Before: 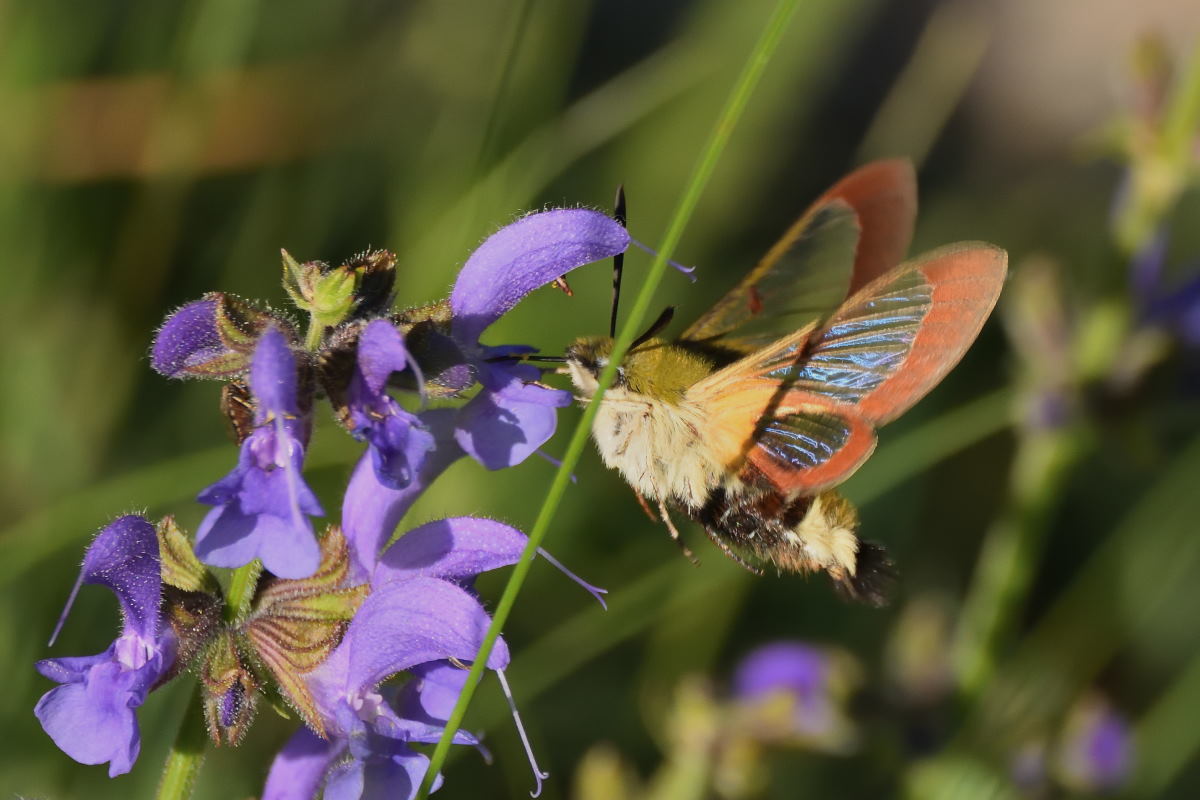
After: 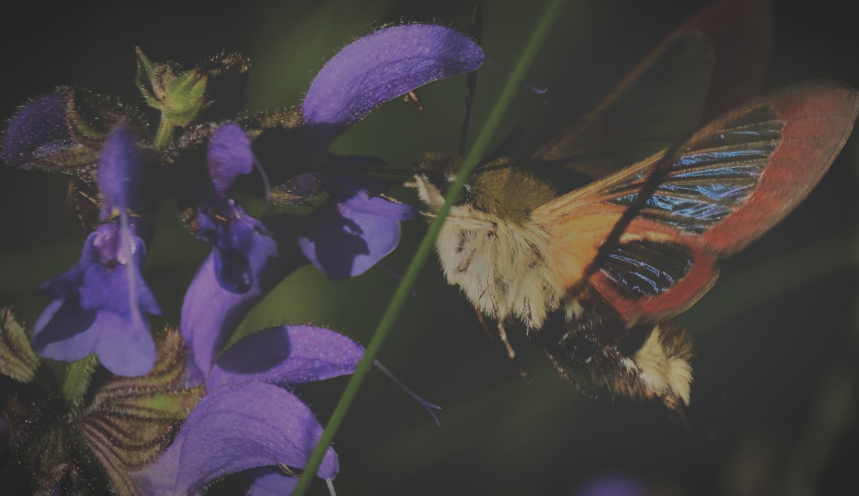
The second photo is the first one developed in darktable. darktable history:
local contrast: on, module defaults
crop and rotate: angle -3.37°, left 9.79%, top 20.73%, right 12.42%, bottom 11.82%
vignetting: automatic ratio true
base curve: curves: ch0 [(0, 0.036) (0.007, 0.037) (0.604, 0.887) (1, 1)], preserve colors none
tone equalizer: -8 EV -2 EV, -7 EV -2 EV, -6 EV -2 EV, -5 EV -2 EV, -4 EV -2 EV, -3 EV -2 EV, -2 EV -2 EV, -1 EV -1.63 EV, +0 EV -2 EV
contrast brightness saturation: saturation -0.05
